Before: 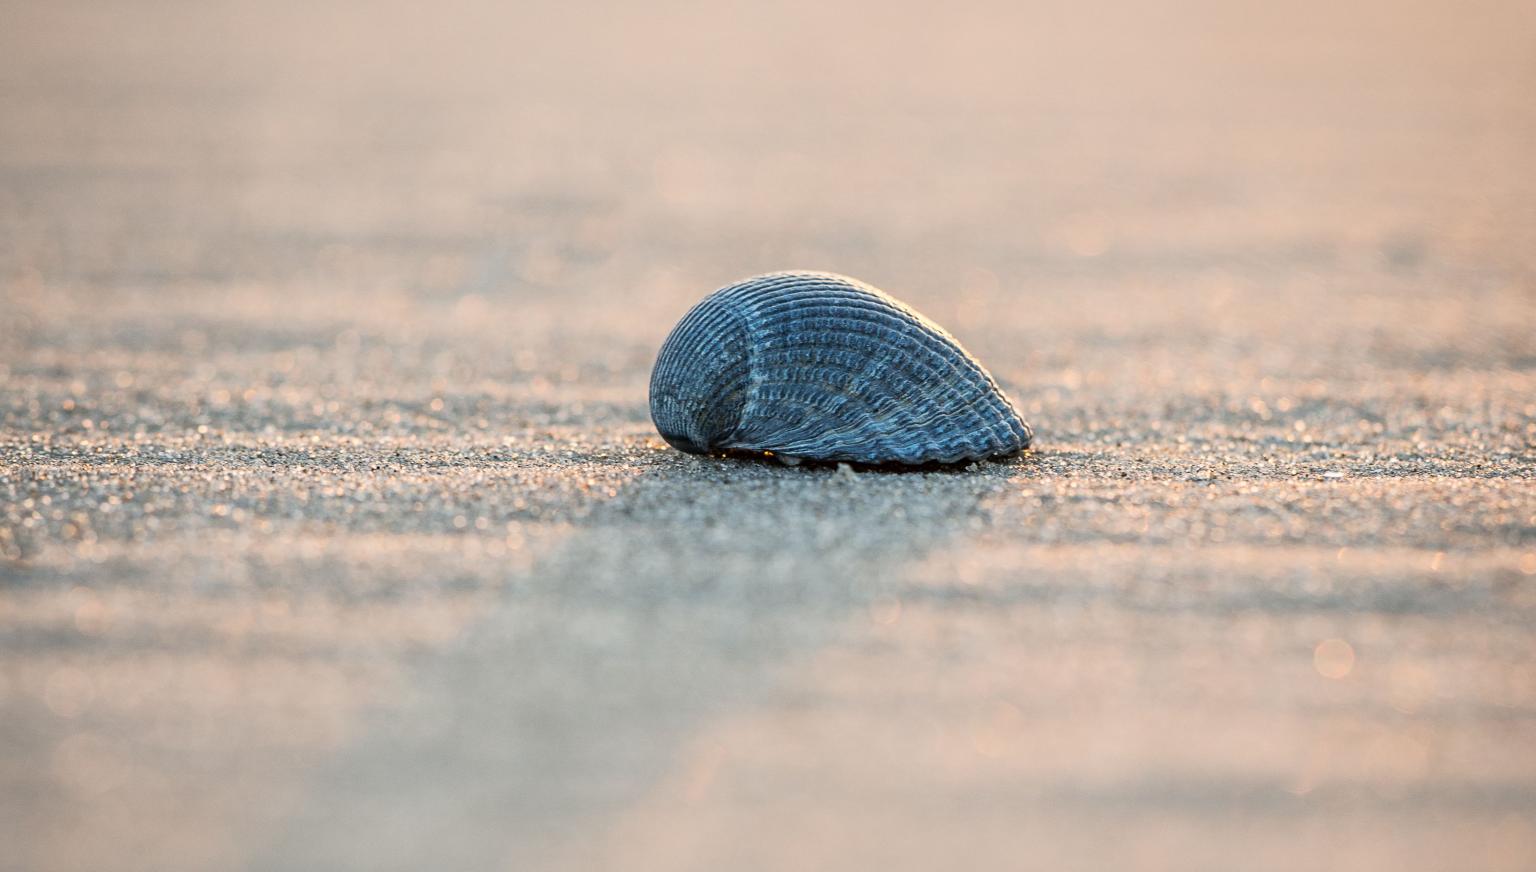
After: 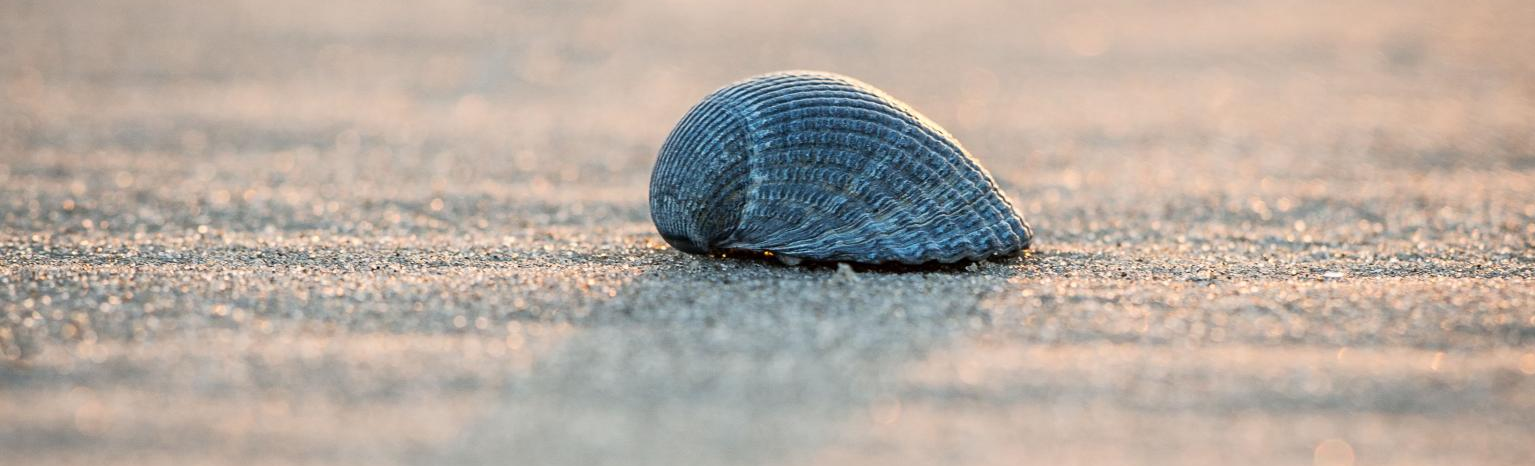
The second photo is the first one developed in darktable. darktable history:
crop and rotate: top 23.043%, bottom 23.437%
rgb levels: preserve colors max RGB
color balance rgb: on, module defaults
